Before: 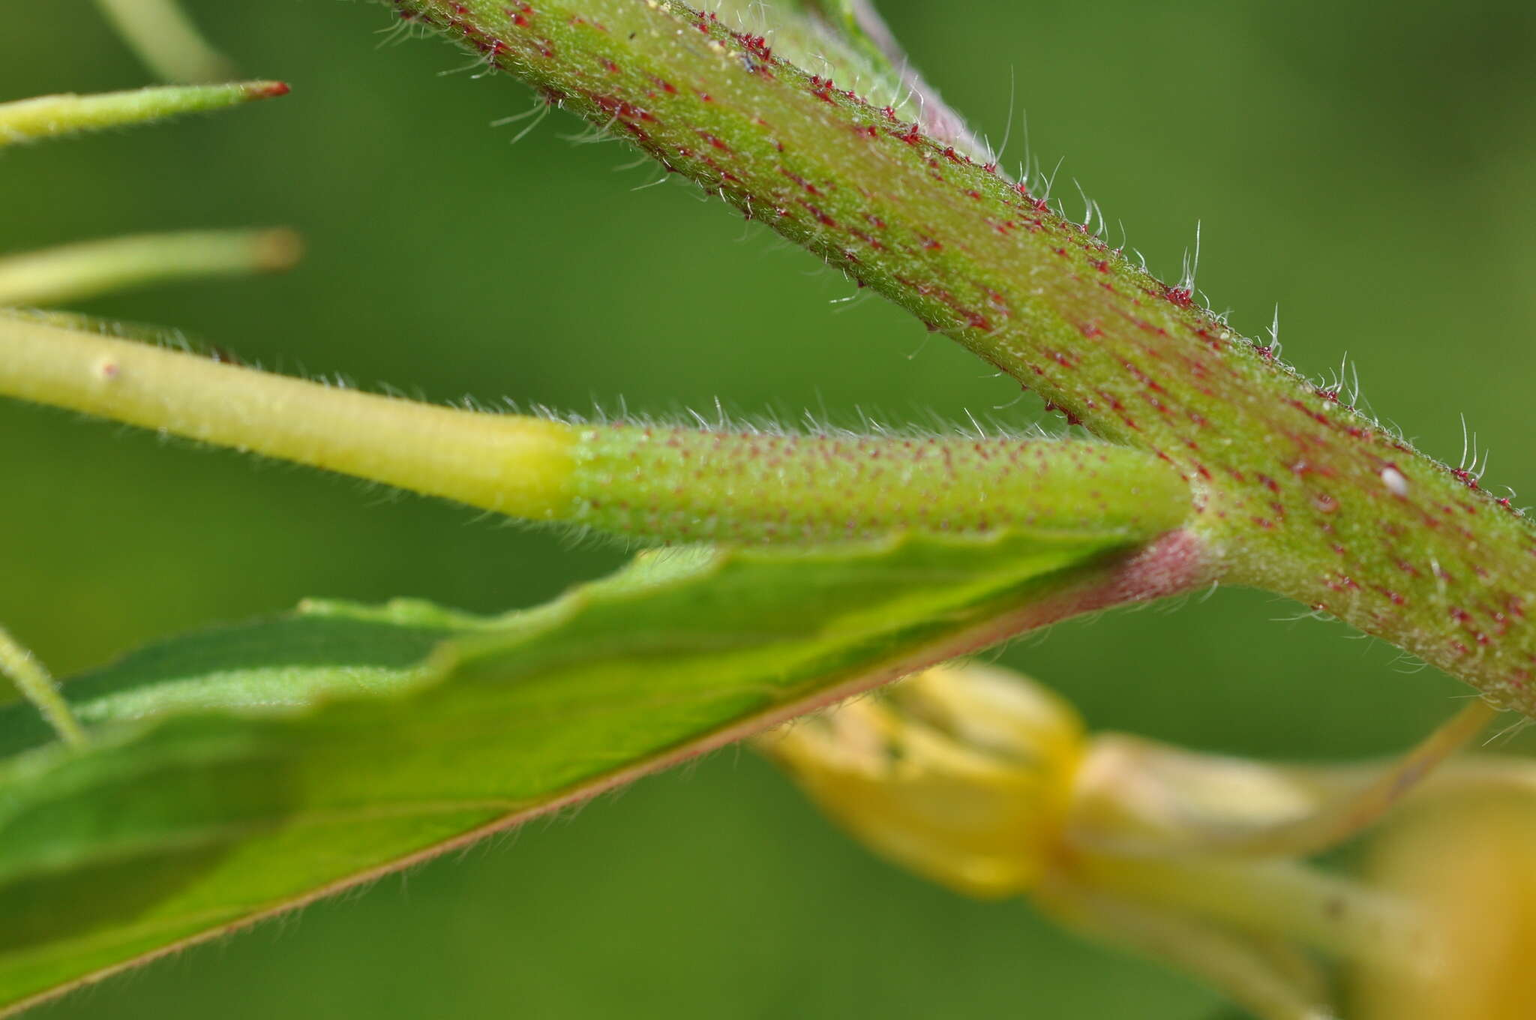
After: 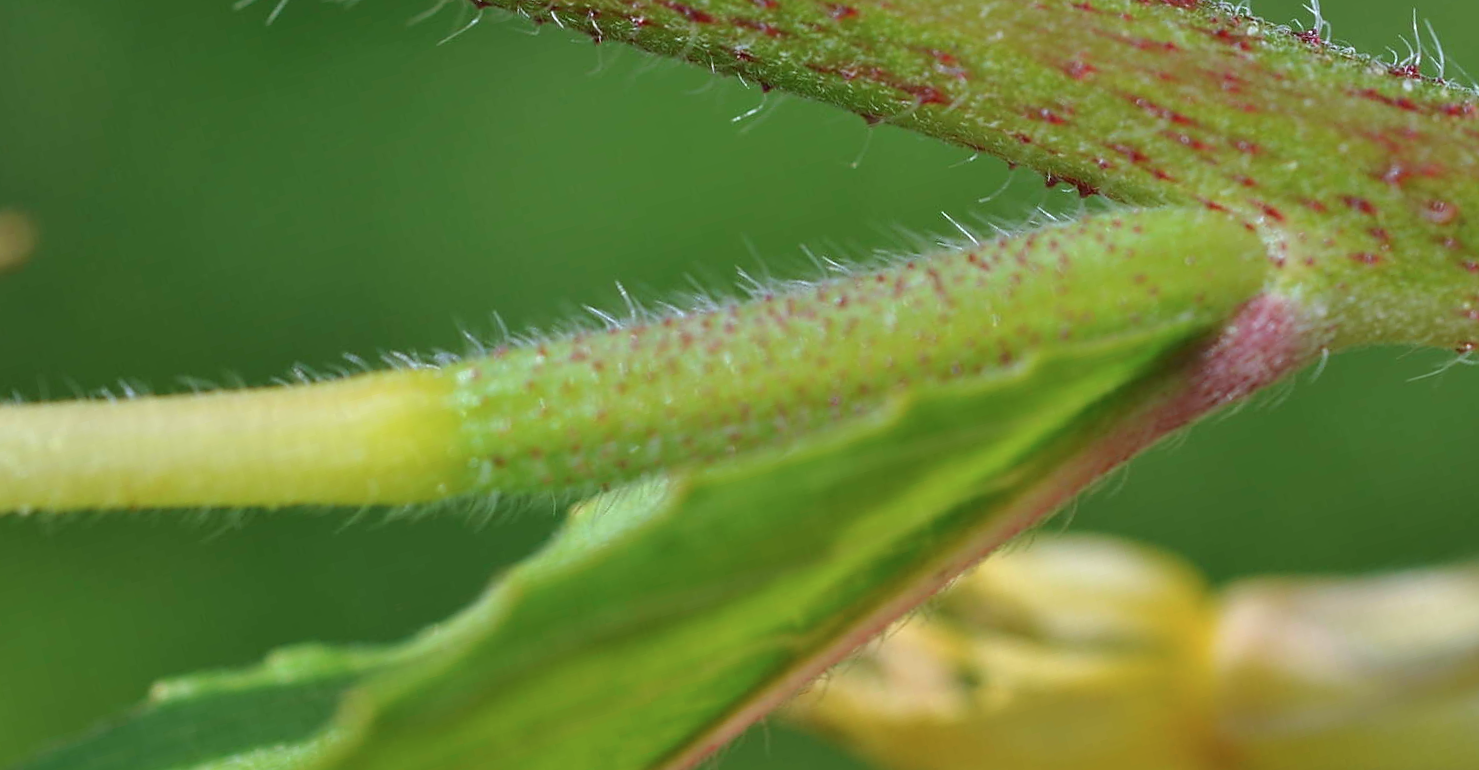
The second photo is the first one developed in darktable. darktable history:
crop: left 11.225%, top 5.381%, right 9.565%, bottom 10.314%
color calibration: illuminant as shot in camera, x 0.37, y 0.382, temperature 4313.32 K
rotate and perspective: rotation -14.8°, crop left 0.1, crop right 0.903, crop top 0.25, crop bottom 0.748
sharpen: radius 1.864, amount 0.398, threshold 1.271
